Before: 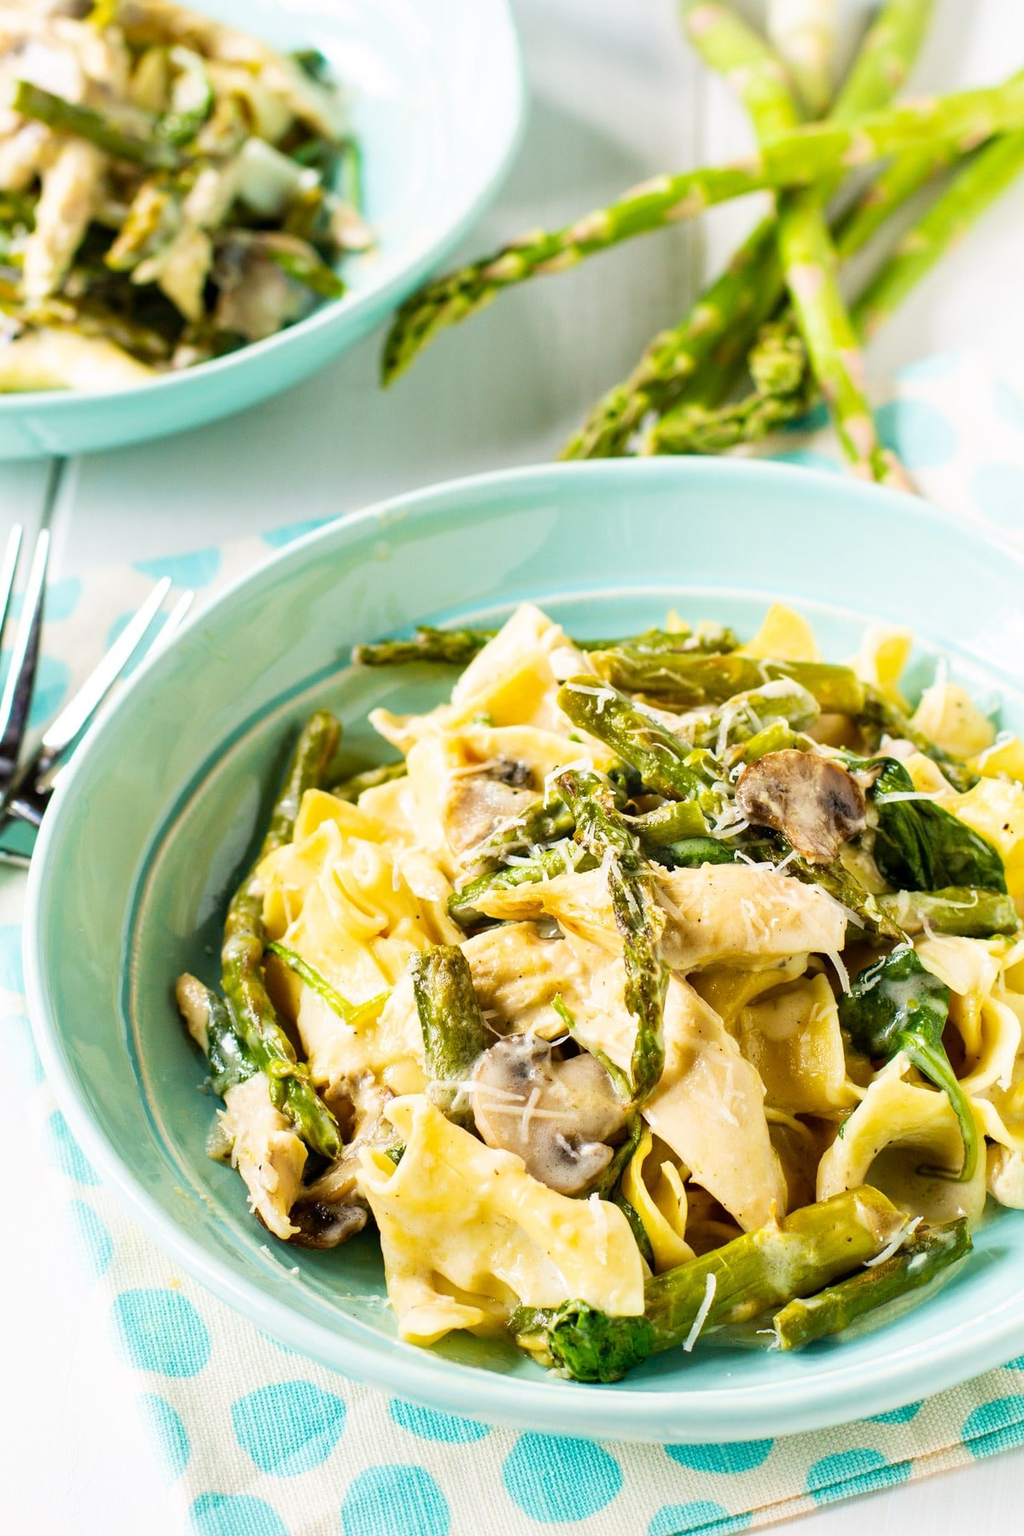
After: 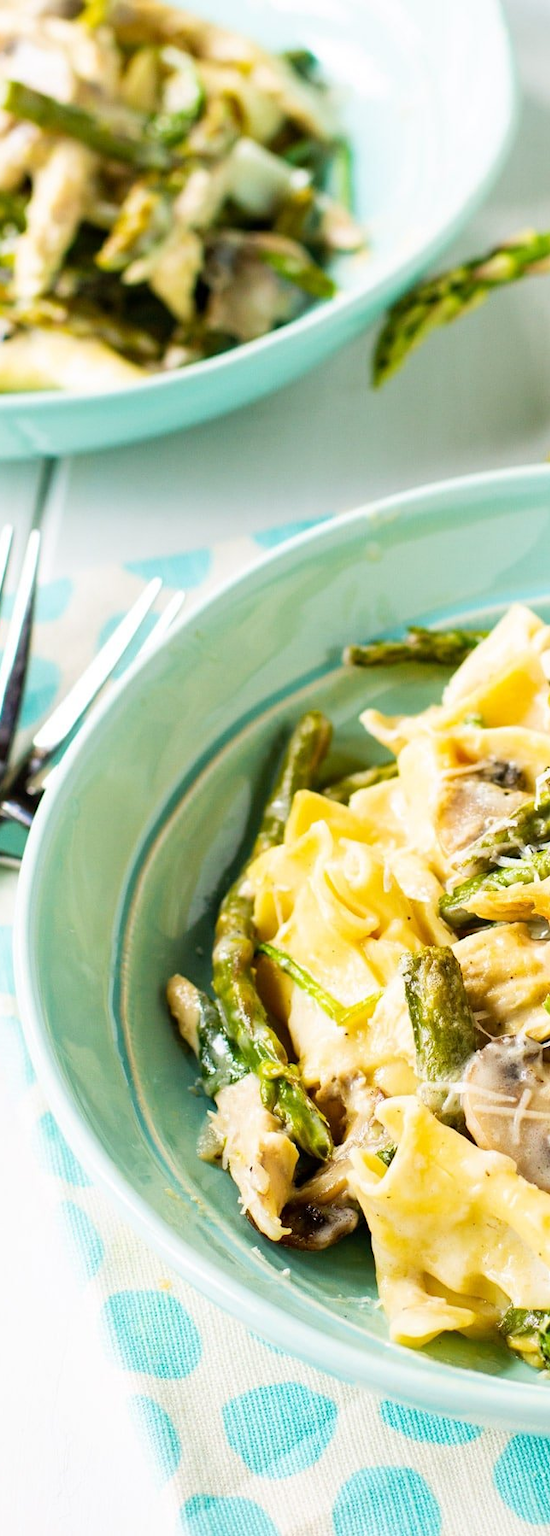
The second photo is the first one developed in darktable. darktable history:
crop: left 0.919%, right 45.405%, bottom 0.091%
